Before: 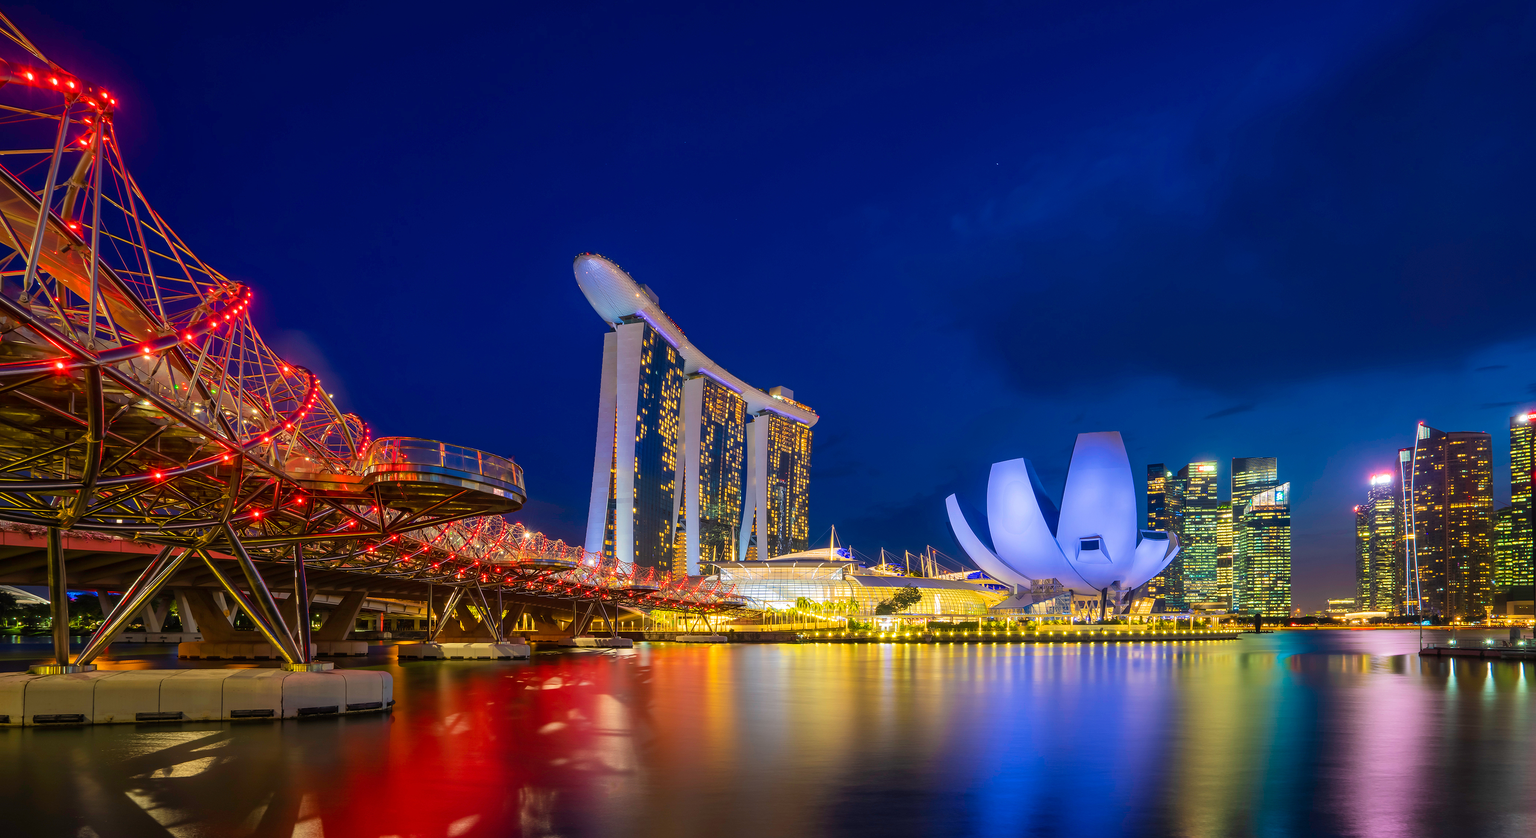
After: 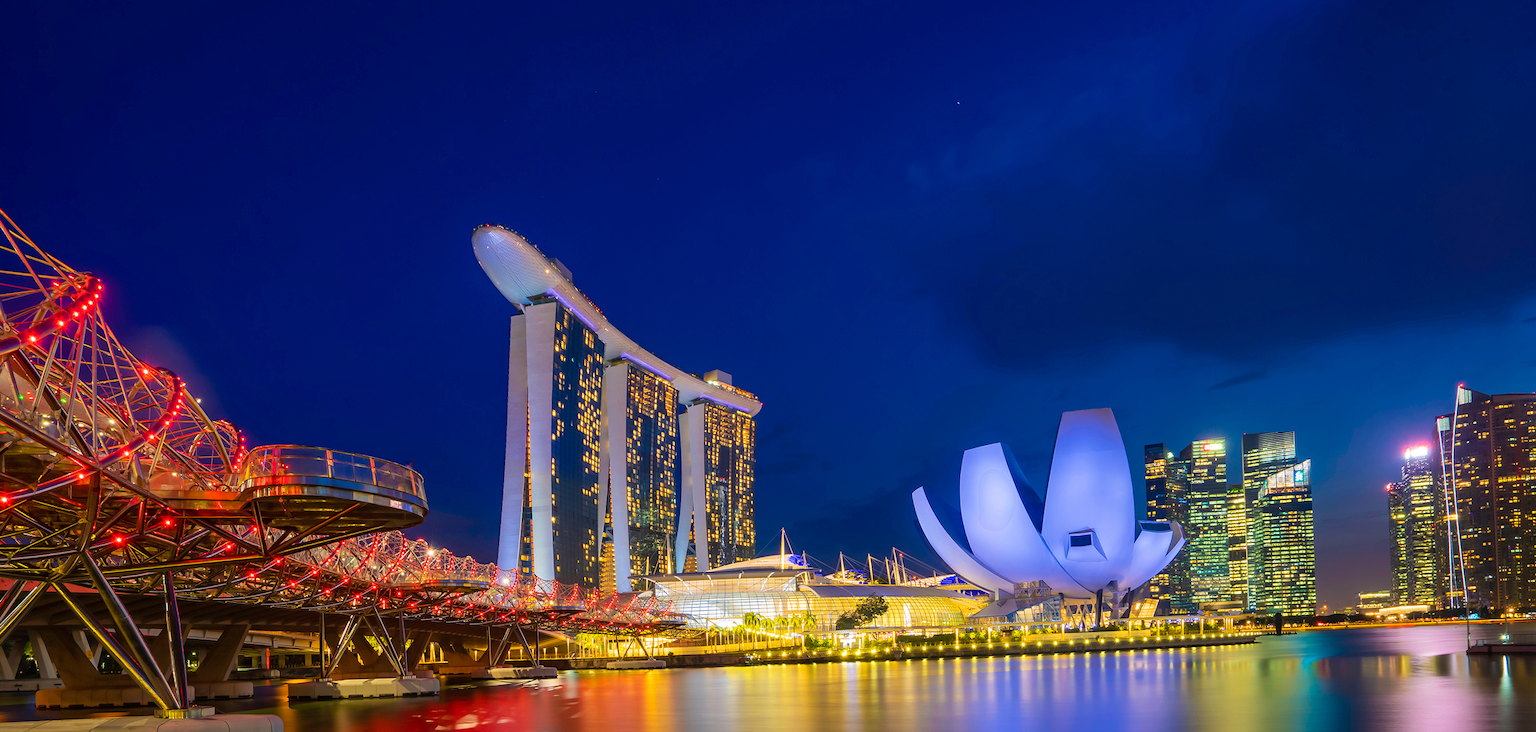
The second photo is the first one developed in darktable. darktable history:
rotate and perspective: rotation -2.12°, lens shift (vertical) 0.009, lens shift (horizontal) -0.008, automatic cropping original format, crop left 0.036, crop right 0.964, crop top 0.05, crop bottom 0.959
crop: left 8.155%, top 6.611%, bottom 15.385%
